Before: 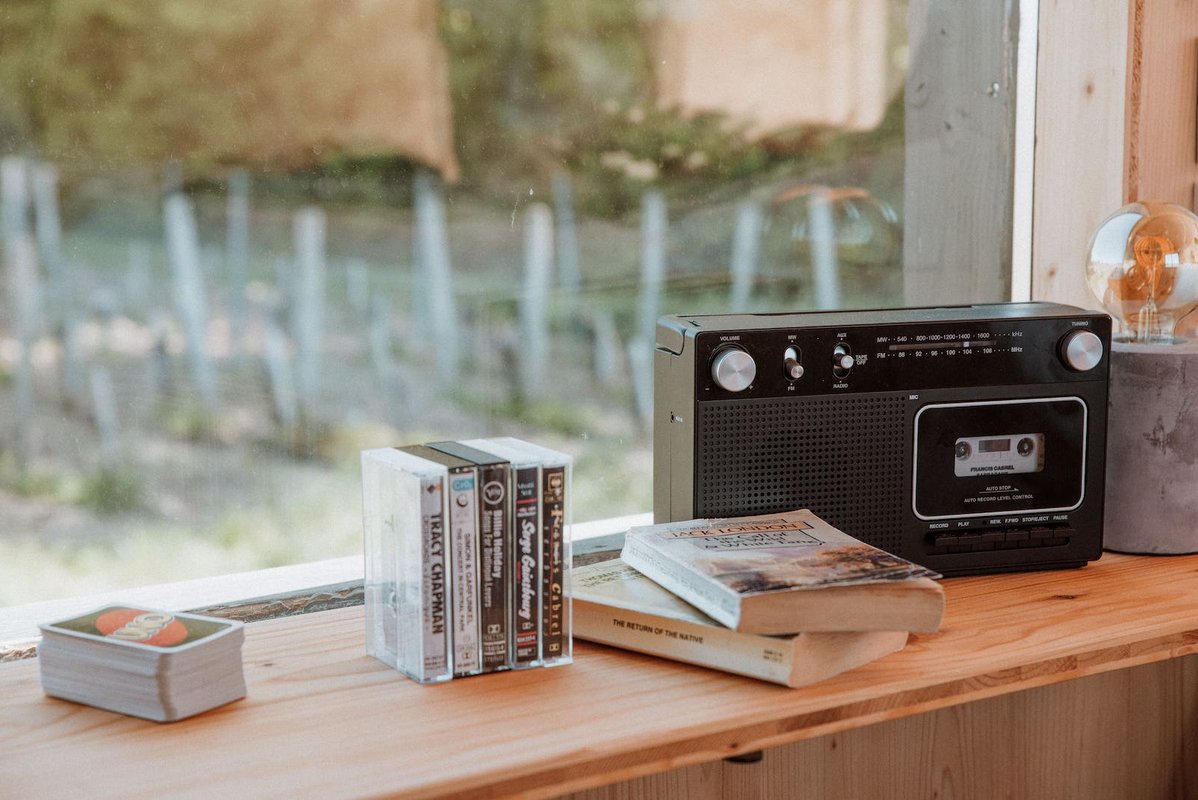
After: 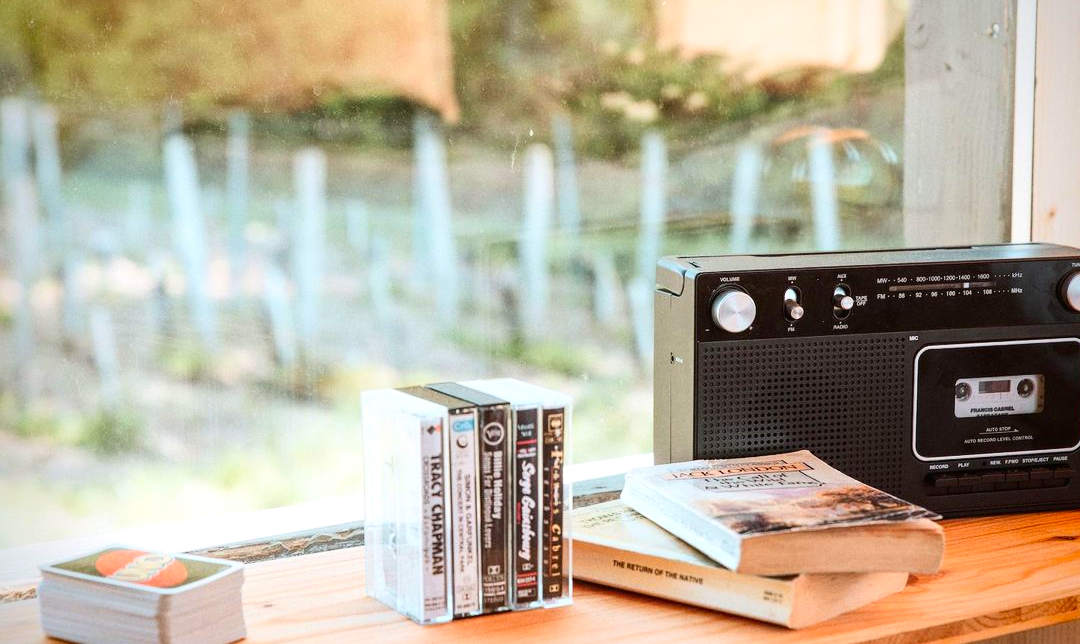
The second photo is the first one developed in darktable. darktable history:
contrast brightness saturation: contrast 0.23, brightness 0.106, saturation 0.294
vignetting: saturation 0.377, unbound false
exposure: black level correction 0, exposure 0.5 EV, compensate exposure bias true, compensate highlight preservation false
crop: top 7.453%, right 9.836%, bottom 12.034%
